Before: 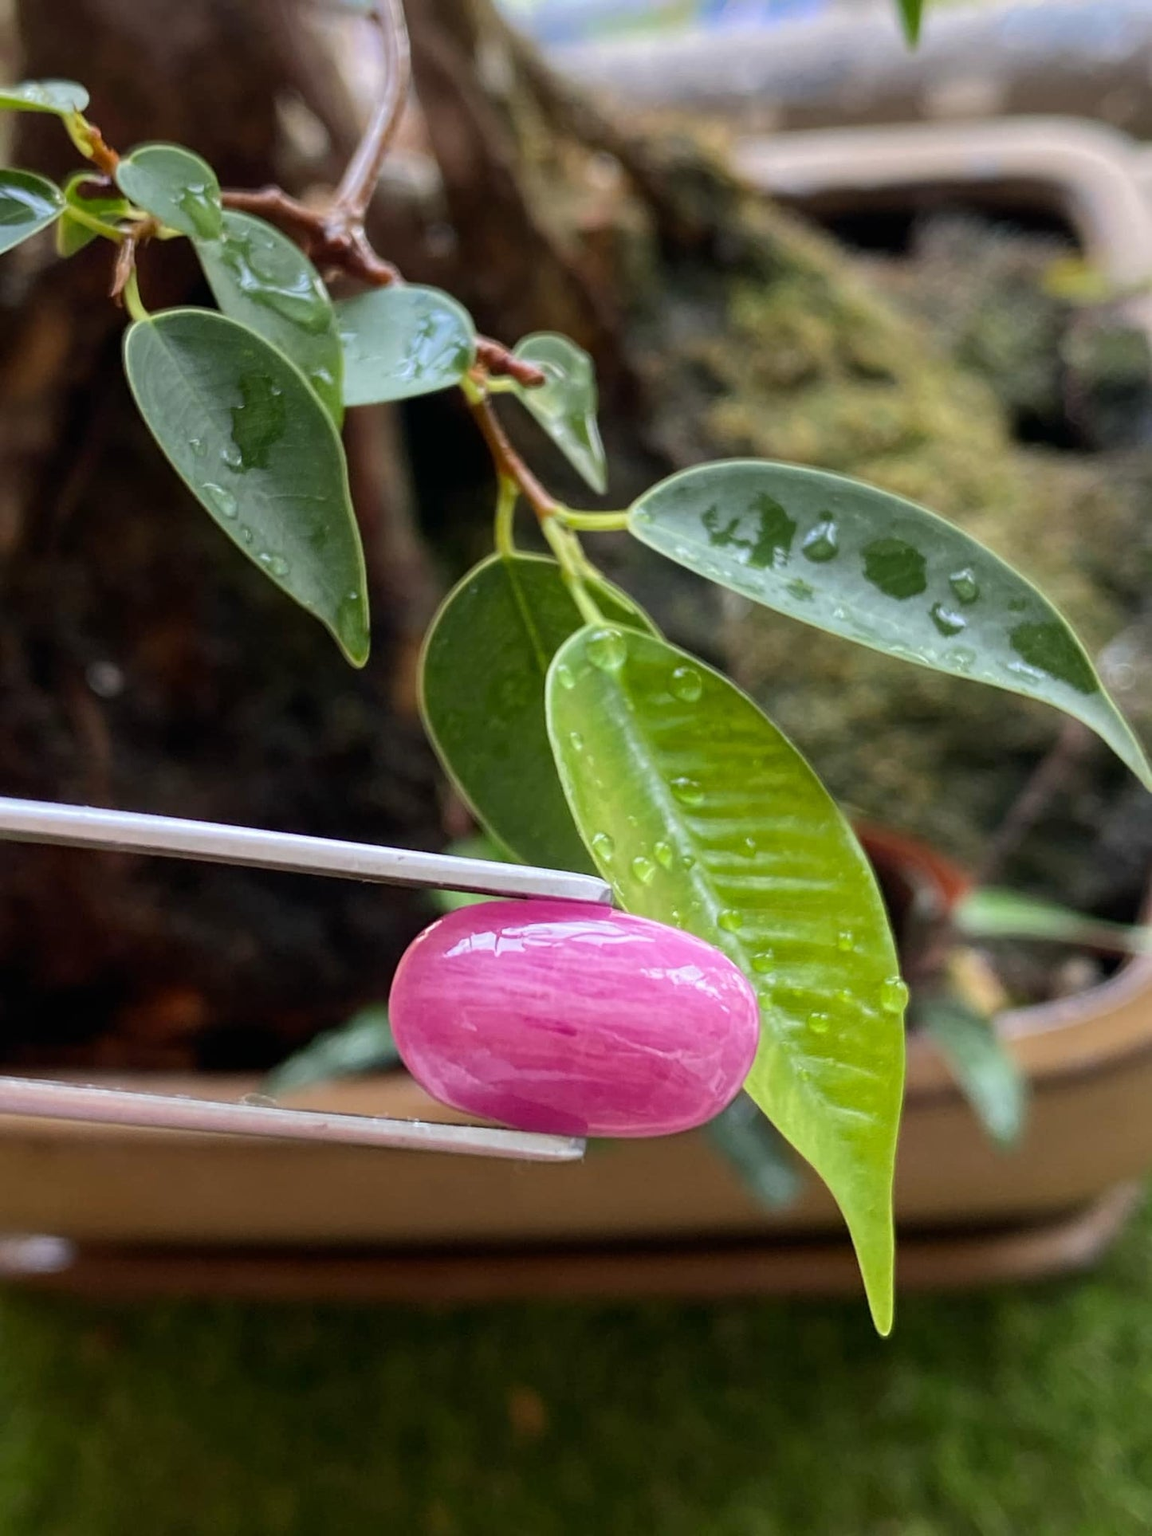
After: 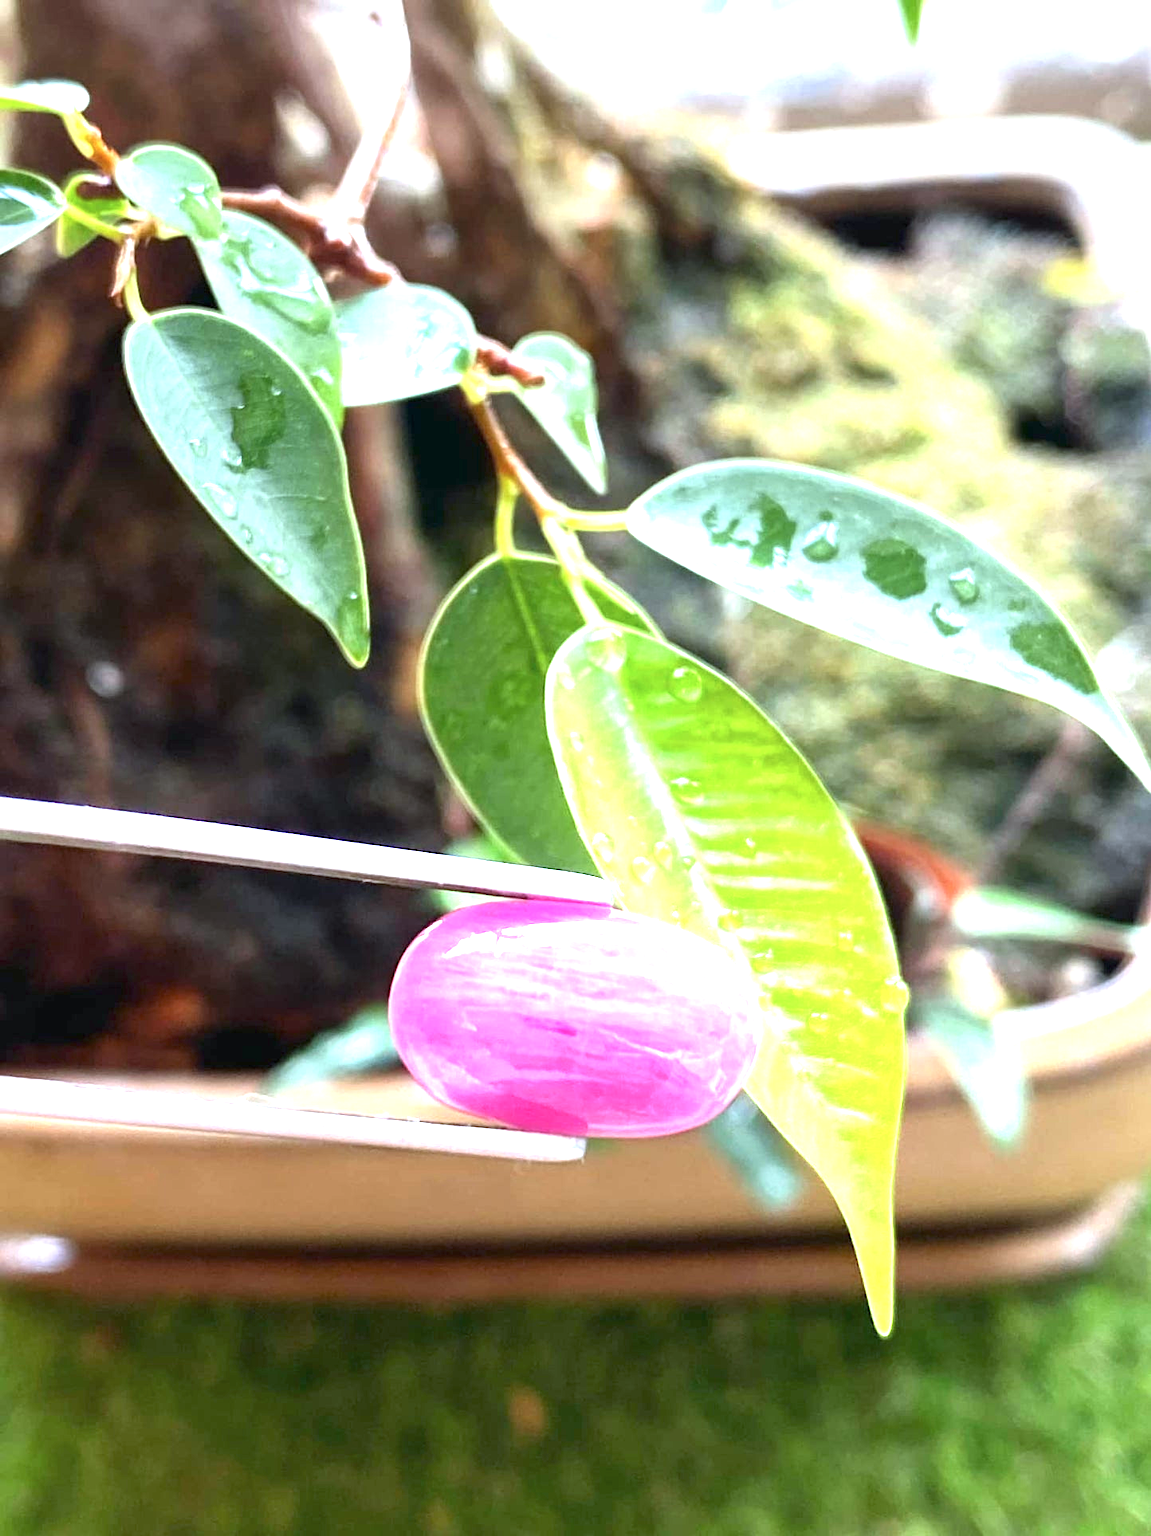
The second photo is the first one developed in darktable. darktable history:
color calibration: illuminant custom, x 0.368, y 0.373, temperature 4344.11 K
exposure: black level correction 0, exposure 2.088 EV, compensate highlight preservation false
